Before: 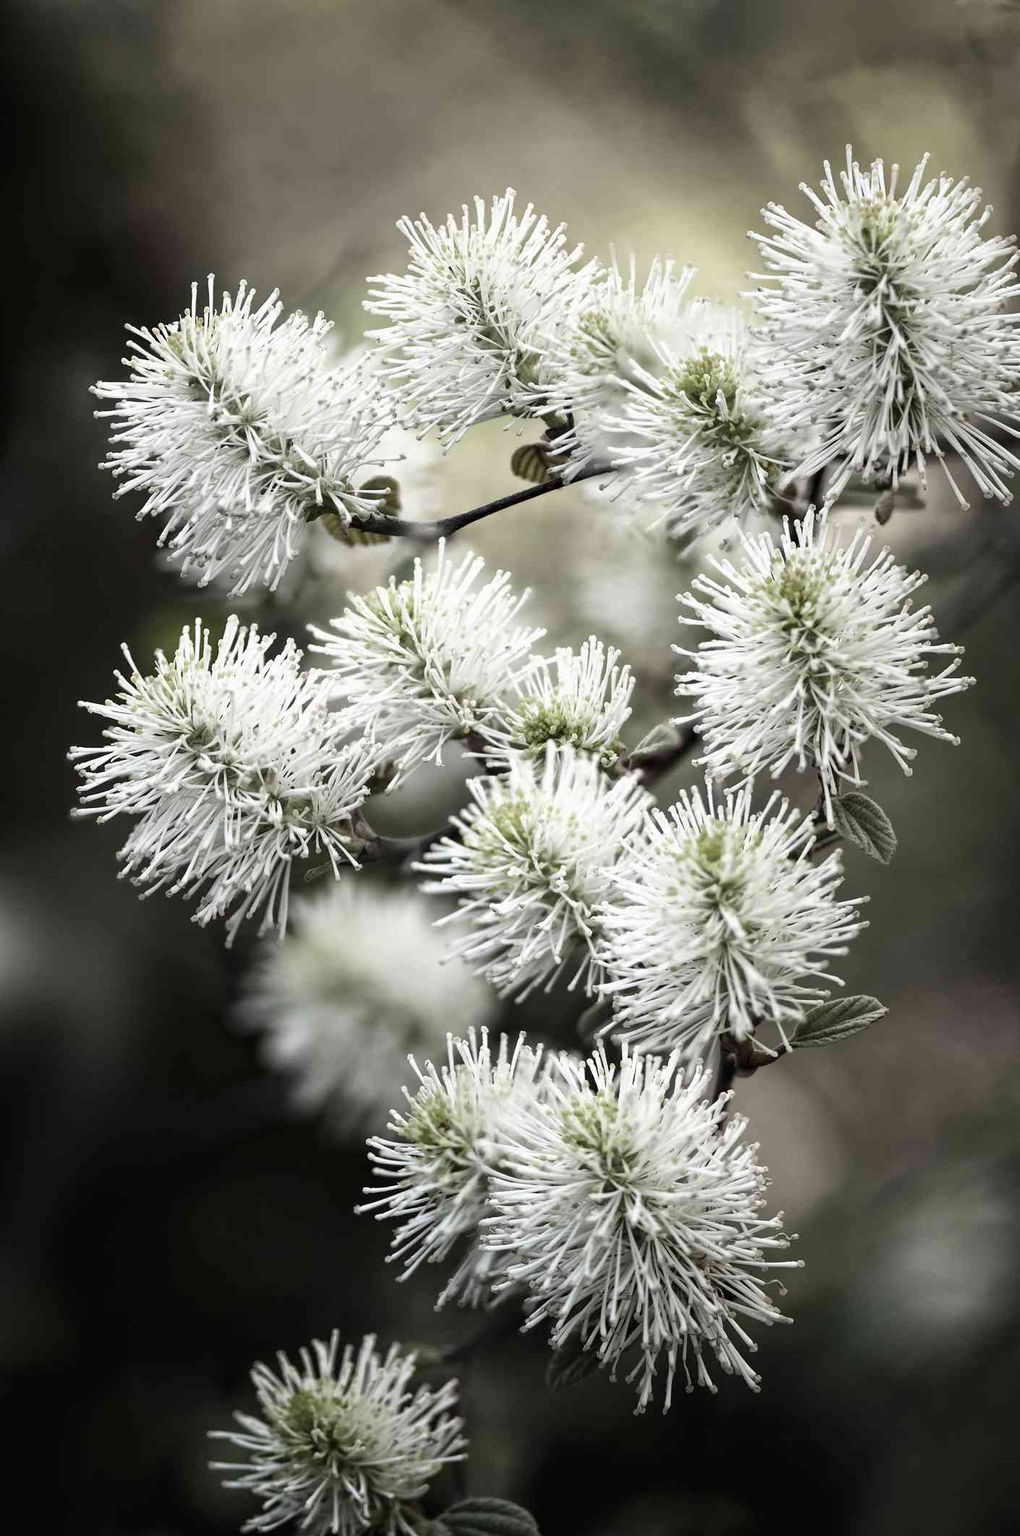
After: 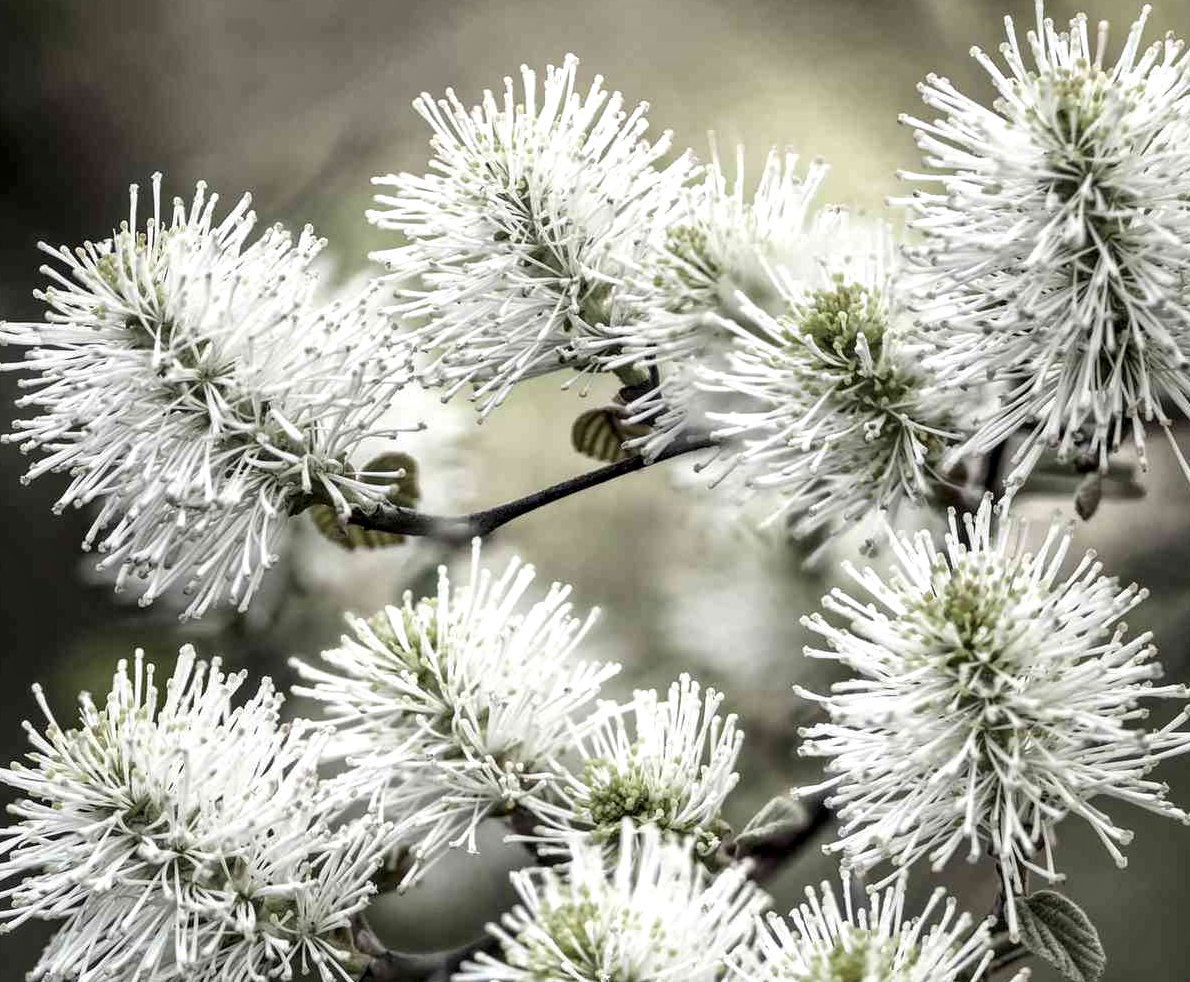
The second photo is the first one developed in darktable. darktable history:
crop and rotate: left 9.633%, top 9.71%, right 5.994%, bottom 44.072%
local contrast: detail 142%
